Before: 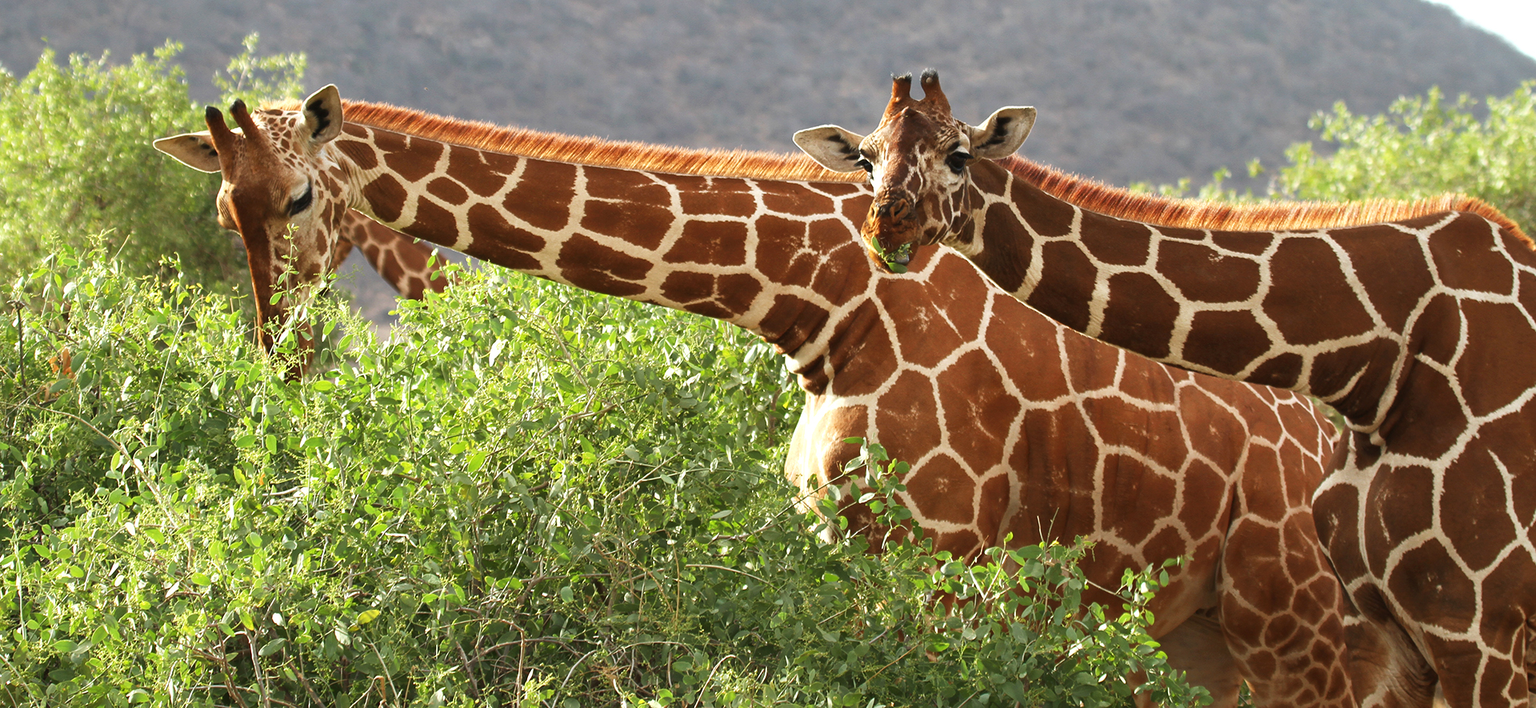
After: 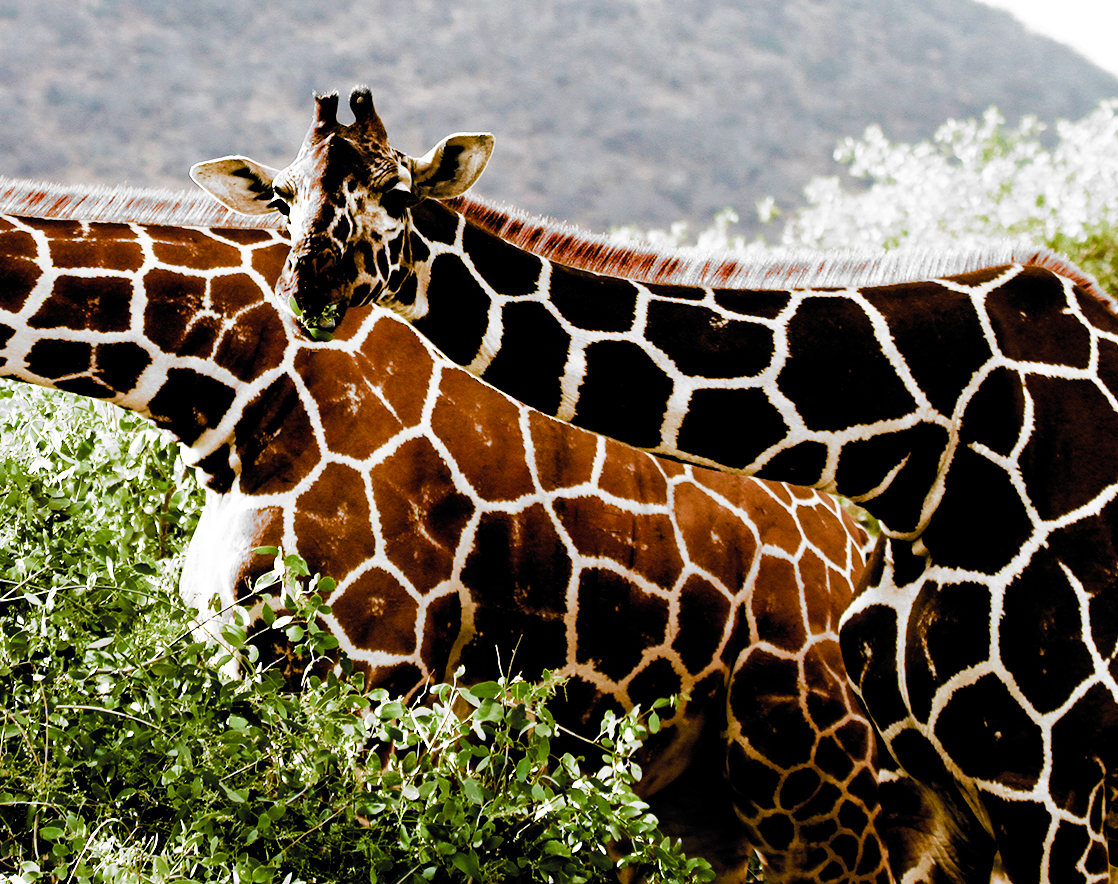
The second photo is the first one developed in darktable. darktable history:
color balance rgb: perceptual saturation grading › global saturation 27.224%, perceptual saturation grading › highlights -28.151%, perceptual saturation grading › mid-tones 15.841%, perceptual saturation grading › shadows 33.211%, perceptual brilliance grading › highlights 13.64%, perceptual brilliance grading › mid-tones 8.492%, perceptual brilliance grading › shadows -18.056%, global vibrance 30.132%, contrast 10.021%
crop: left 41.769%
exposure: black level correction 0.031, exposure 0.329 EV, compensate highlight preservation false
filmic rgb: black relative exposure -5.13 EV, white relative exposure 4 EV, hardness 2.89, contrast 1.386, highlights saturation mix -28.56%, add noise in highlights 0.001, preserve chrominance max RGB, color science v3 (2019), use custom middle-gray values true, contrast in highlights soft
